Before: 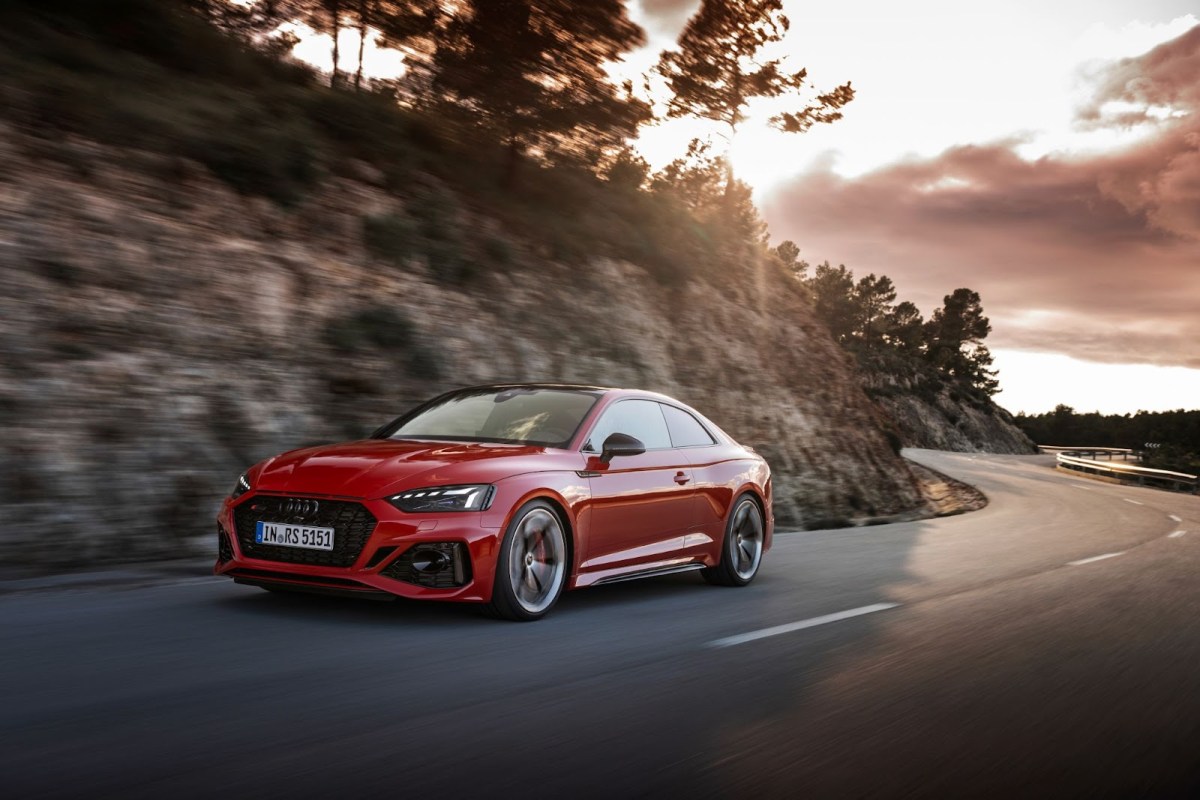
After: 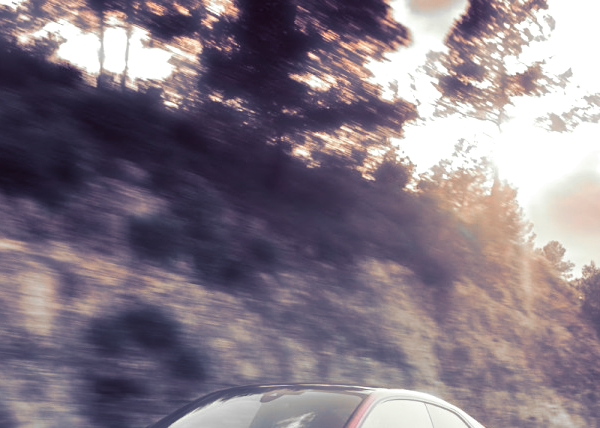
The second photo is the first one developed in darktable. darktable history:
split-toning: shadows › hue 226.8°, shadows › saturation 0.84
crop: left 19.556%, right 30.401%, bottom 46.458%
levels: levels [0, 0.476, 0.951]
color correction: highlights a* -7.23, highlights b* -0.161, shadows a* 20.08, shadows b* 11.73
haze removal: strength -0.9, distance 0.225, compatibility mode true, adaptive false
sharpen: amount 0.2
color zones: curves: ch0 [(0, 0.65) (0.096, 0.644) (0.221, 0.539) (0.429, 0.5) (0.571, 0.5) (0.714, 0.5) (0.857, 0.5) (1, 0.65)]; ch1 [(0, 0.5) (0.143, 0.5) (0.257, -0.002) (0.429, 0.04) (0.571, -0.001) (0.714, -0.015) (0.857, 0.024) (1, 0.5)]
